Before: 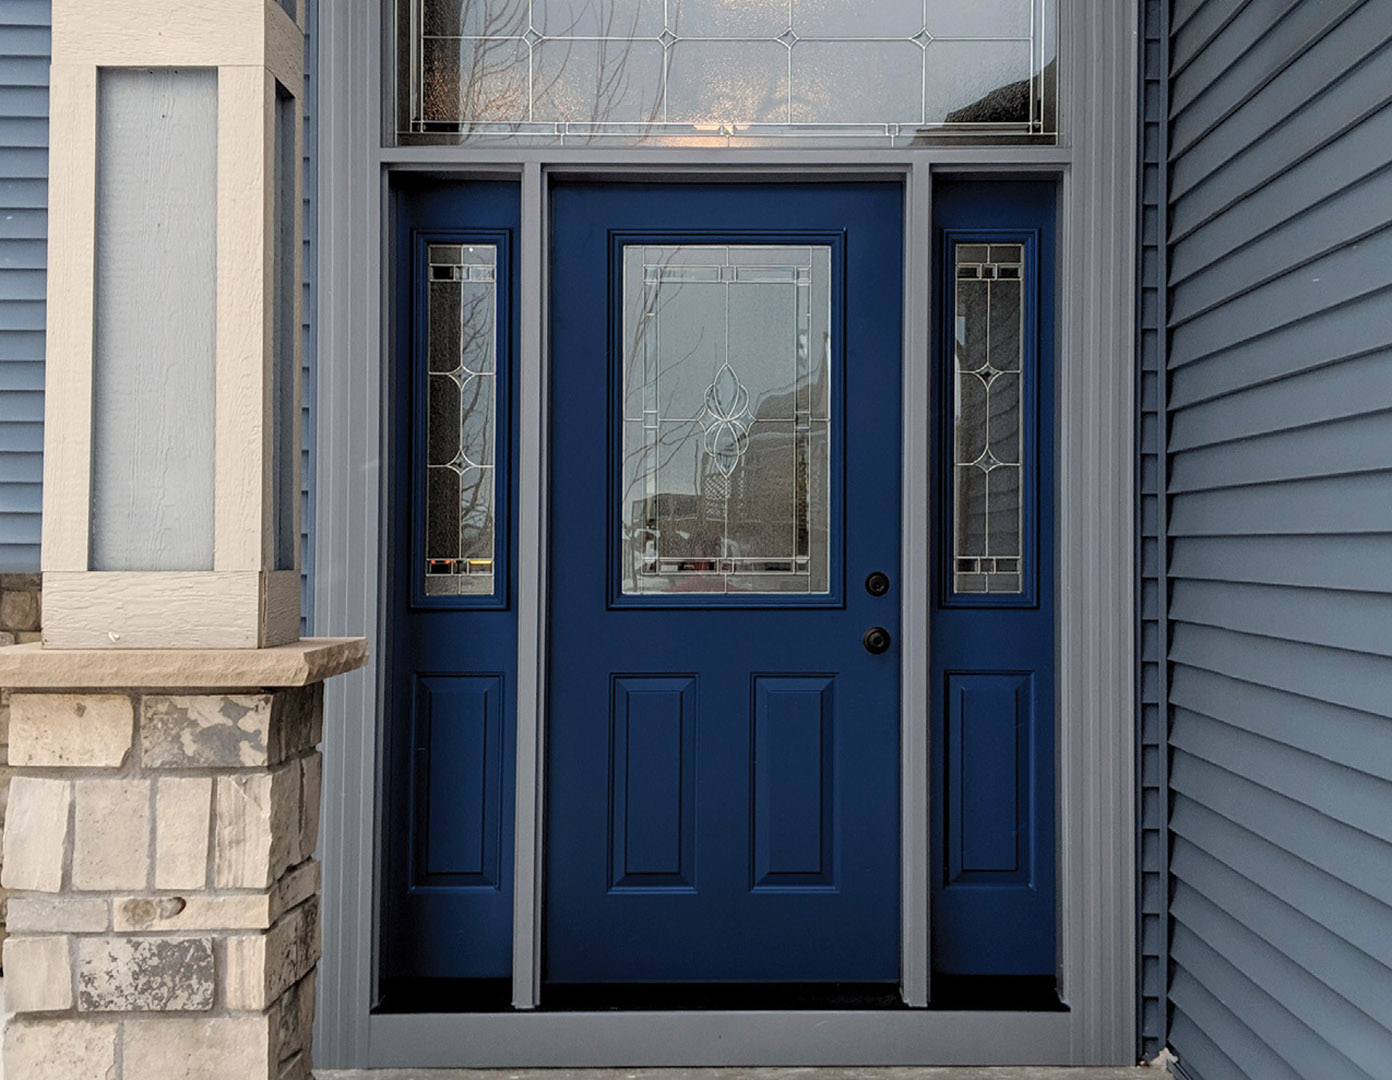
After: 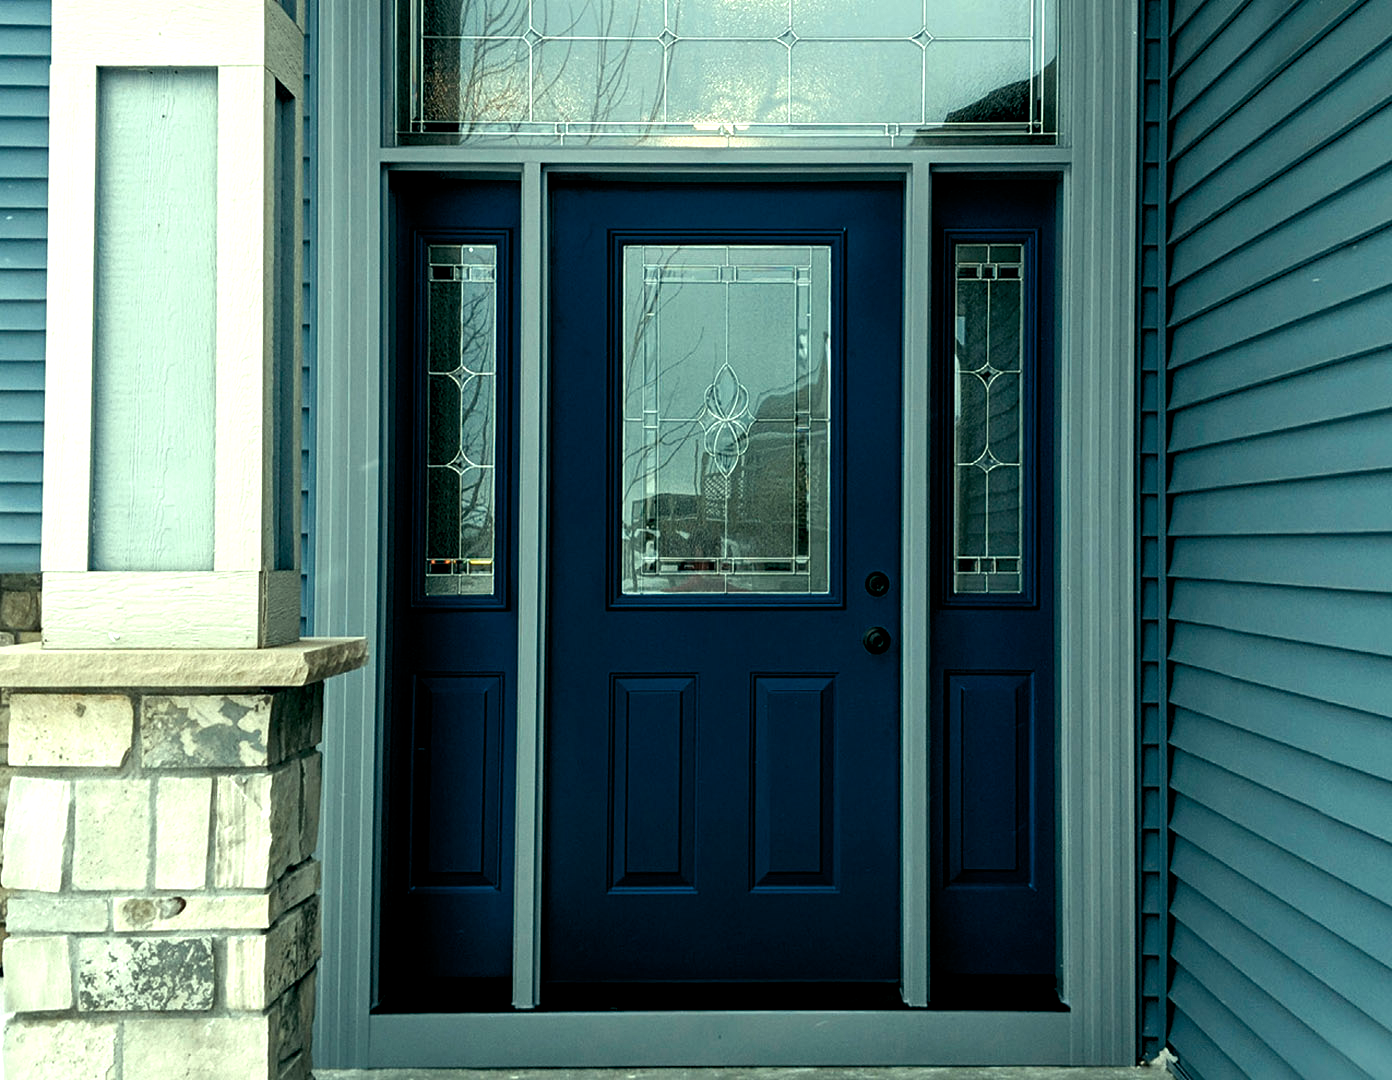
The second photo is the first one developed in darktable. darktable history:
tone equalizer: on, module defaults
color balance rgb: shadows lift › luminance -7.7%, shadows lift › chroma 2.13%, shadows lift › hue 165.27°, power › luminance -7.77%, power › chroma 1.1%, power › hue 215.88°, highlights gain › luminance 15.15%, highlights gain › chroma 7%, highlights gain › hue 125.57°, global offset › luminance -0.33%, global offset › chroma 0.11%, global offset › hue 165.27°, perceptual saturation grading › global saturation 24.42%, perceptual saturation grading › highlights -24.42%, perceptual saturation grading › mid-tones 24.42%, perceptual saturation grading › shadows 40%, perceptual brilliance grading › global brilliance -5%, perceptual brilliance grading › highlights 24.42%, perceptual brilliance grading › mid-tones 7%, perceptual brilliance grading › shadows -5%
contrast brightness saturation: saturation -0.17
